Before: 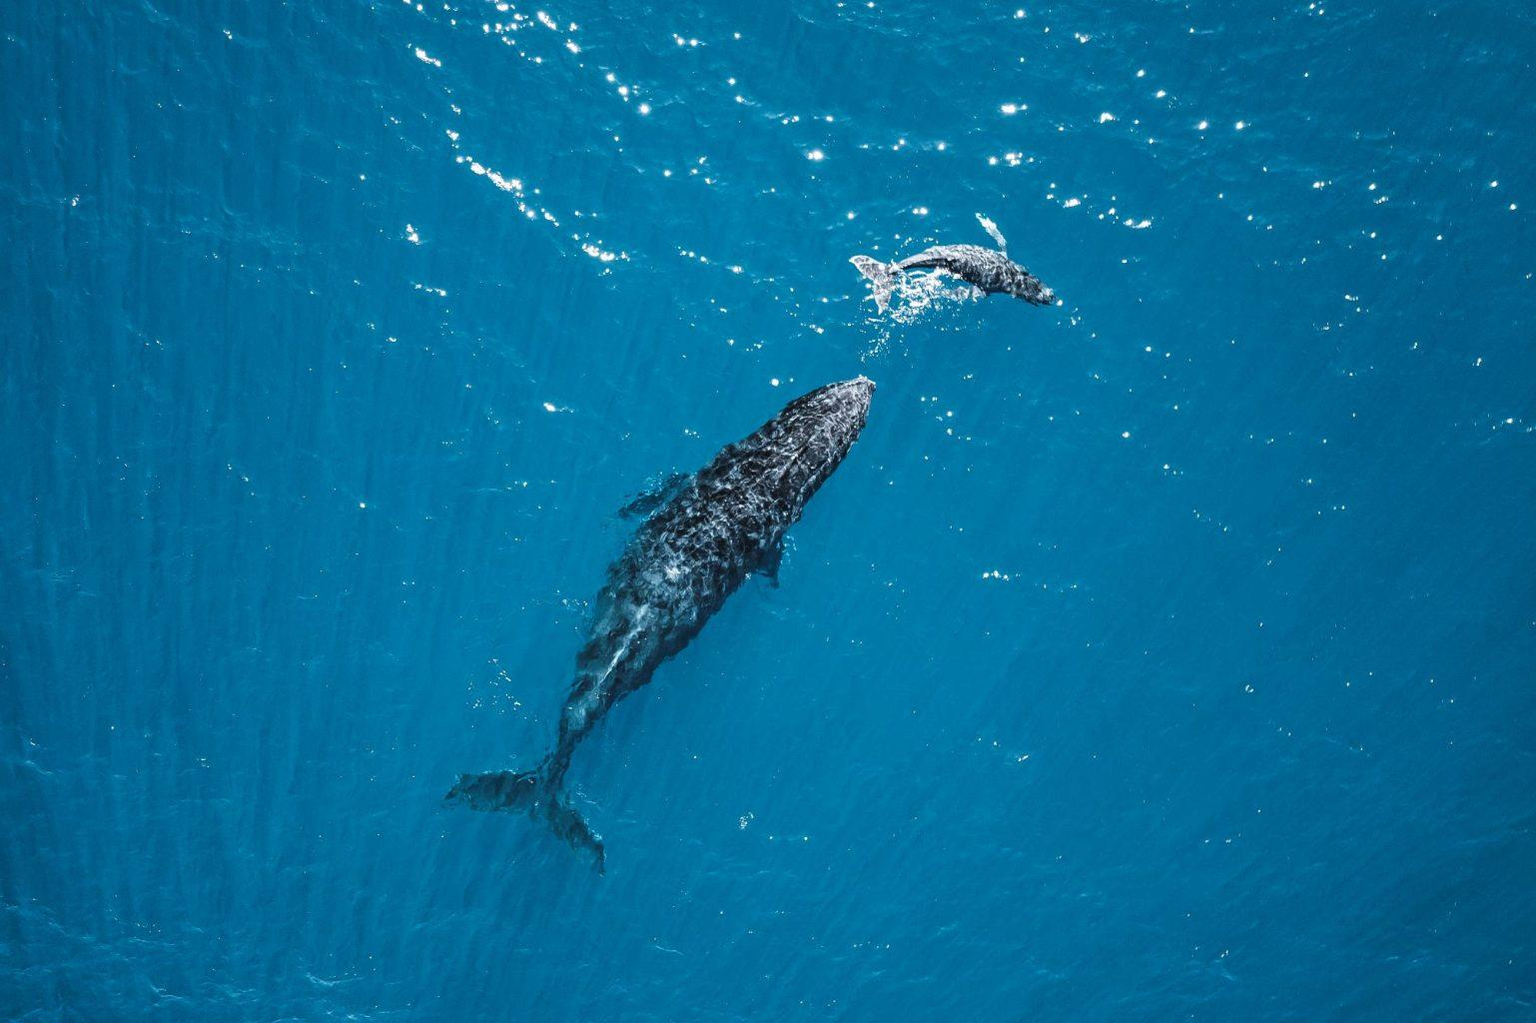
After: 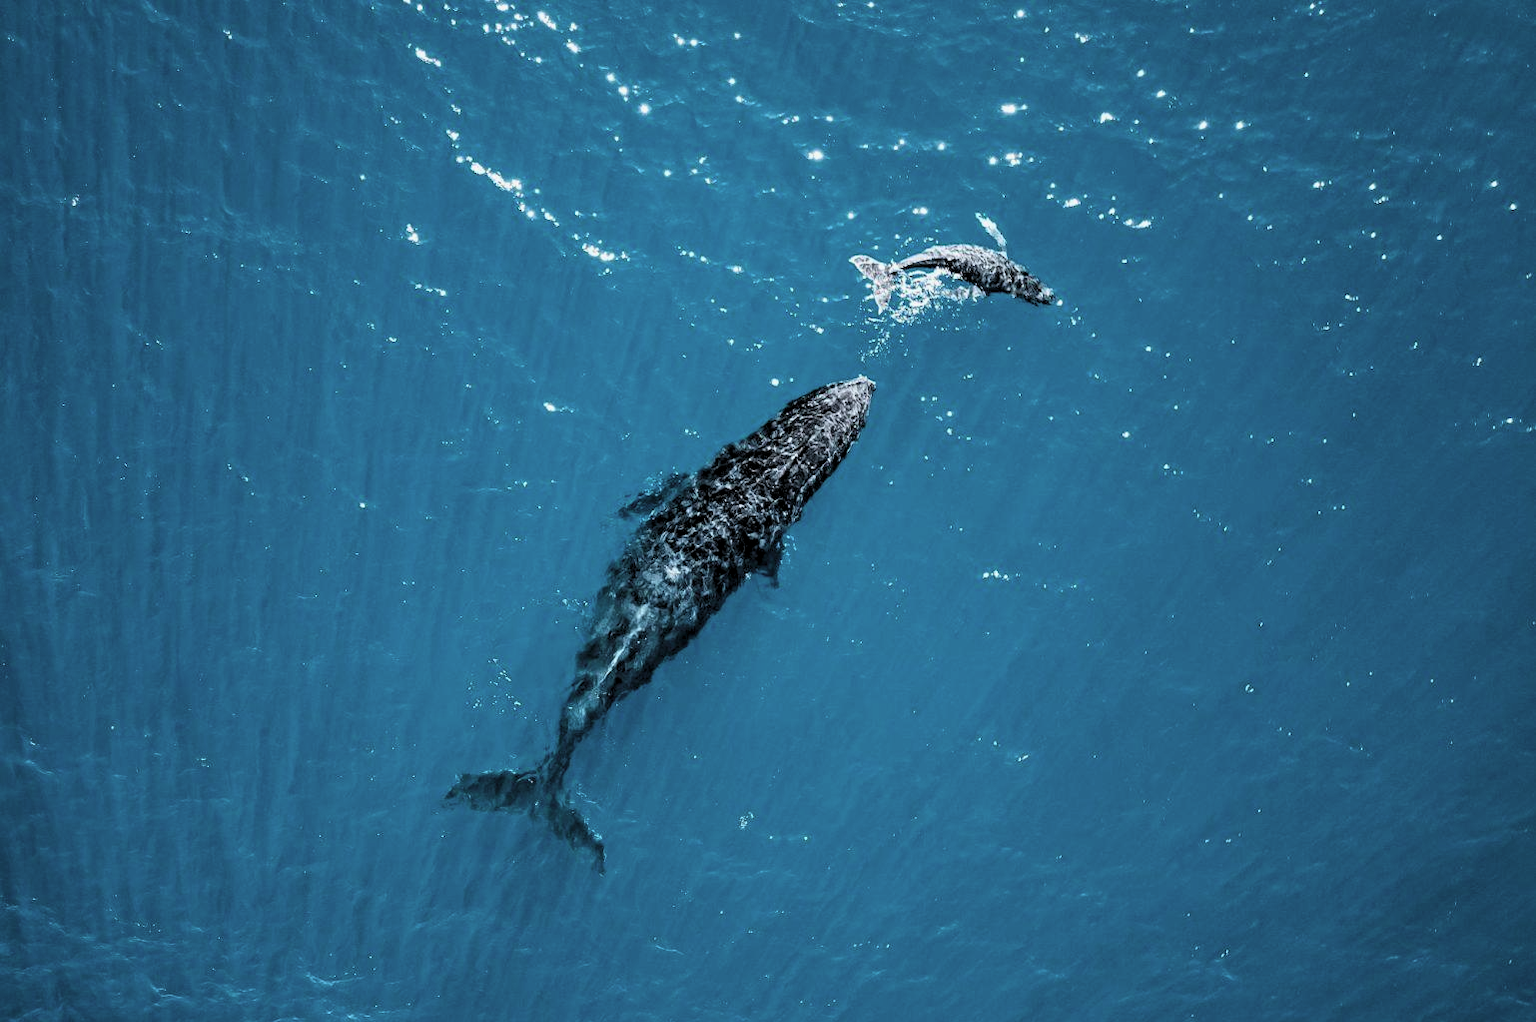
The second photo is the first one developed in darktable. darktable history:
levels: levels [0.116, 0.574, 1]
exposure: black level correction 0.009, exposure -0.159 EV, compensate highlight preservation false
contrast brightness saturation: contrast 0.14, brightness 0.21
tone equalizer: on, module defaults
